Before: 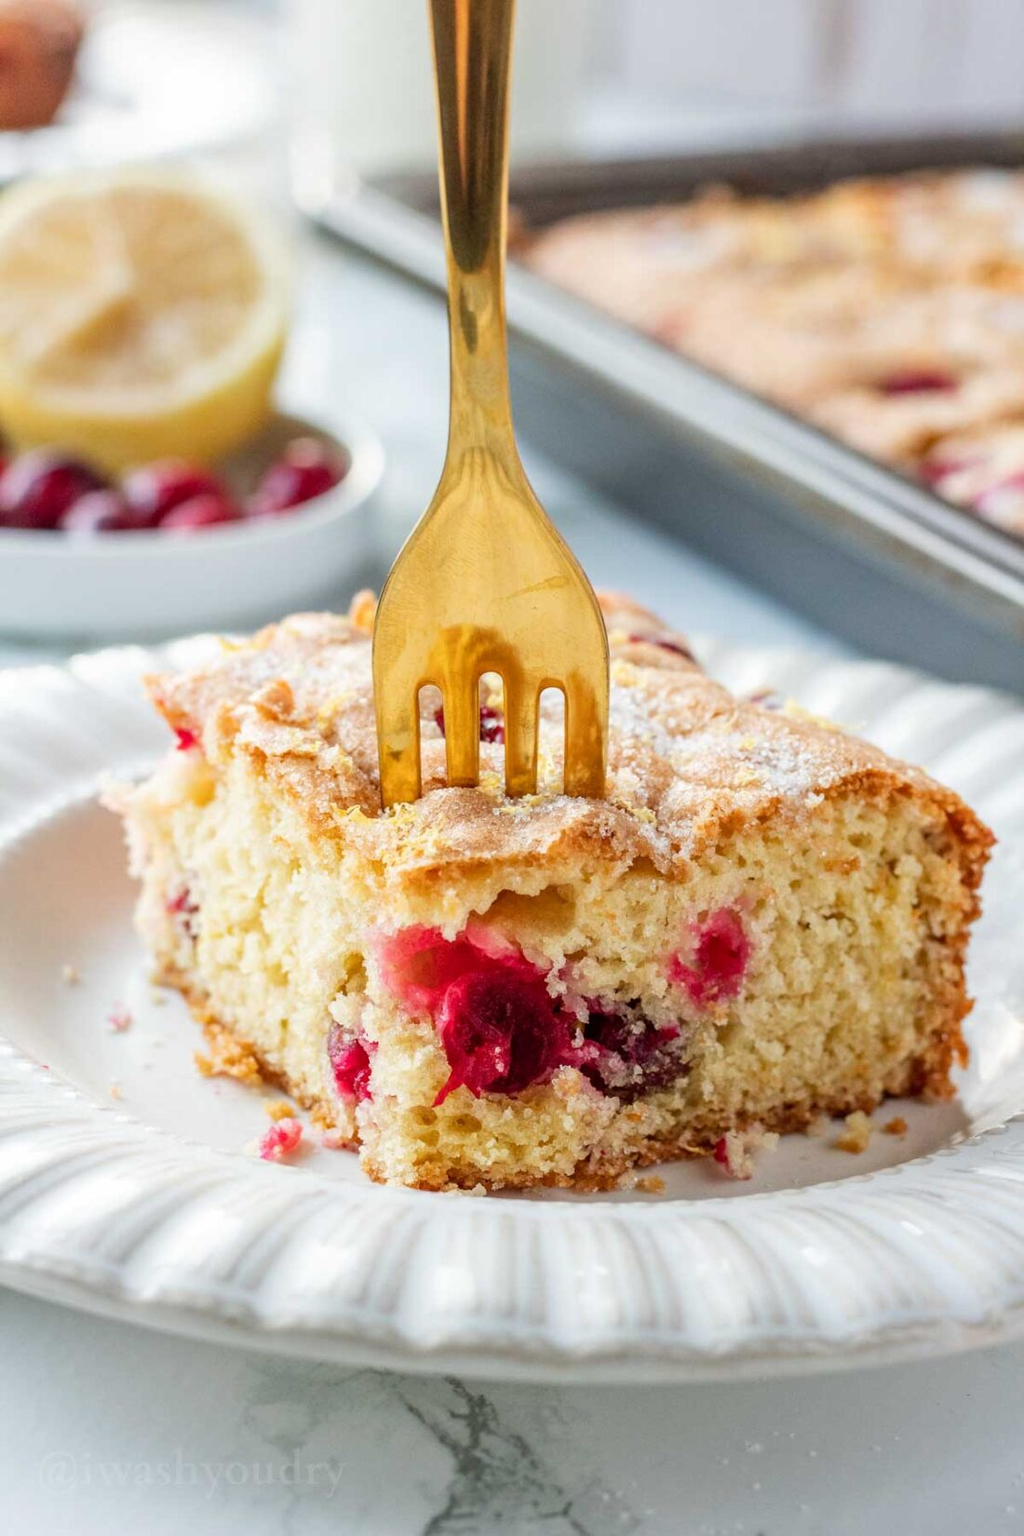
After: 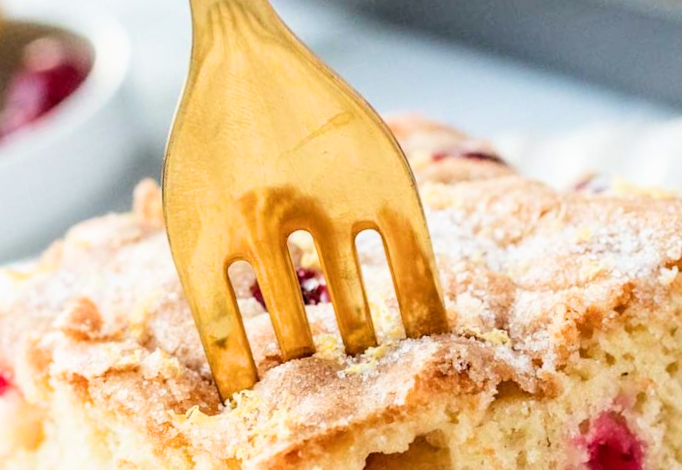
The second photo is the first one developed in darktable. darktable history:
rotate and perspective: rotation -14.8°, crop left 0.1, crop right 0.903, crop top 0.25, crop bottom 0.748
tone equalizer: -8 EV -0.75 EV, -7 EV -0.7 EV, -6 EV -0.6 EV, -5 EV -0.4 EV, -3 EV 0.4 EV, -2 EV 0.6 EV, -1 EV 0.7 EV, +0 EV 0.75 EV, edges refinement/feathering 500, mask exposure compensation -1.57 EV, preserve details no
crop: left 20.932%, top 15.471%, right 21.848%, bottom 34.081%
filmic rgb: black relative exposure -5.83 EV, white relative exposure 3.4 EV, hardness 3.68
